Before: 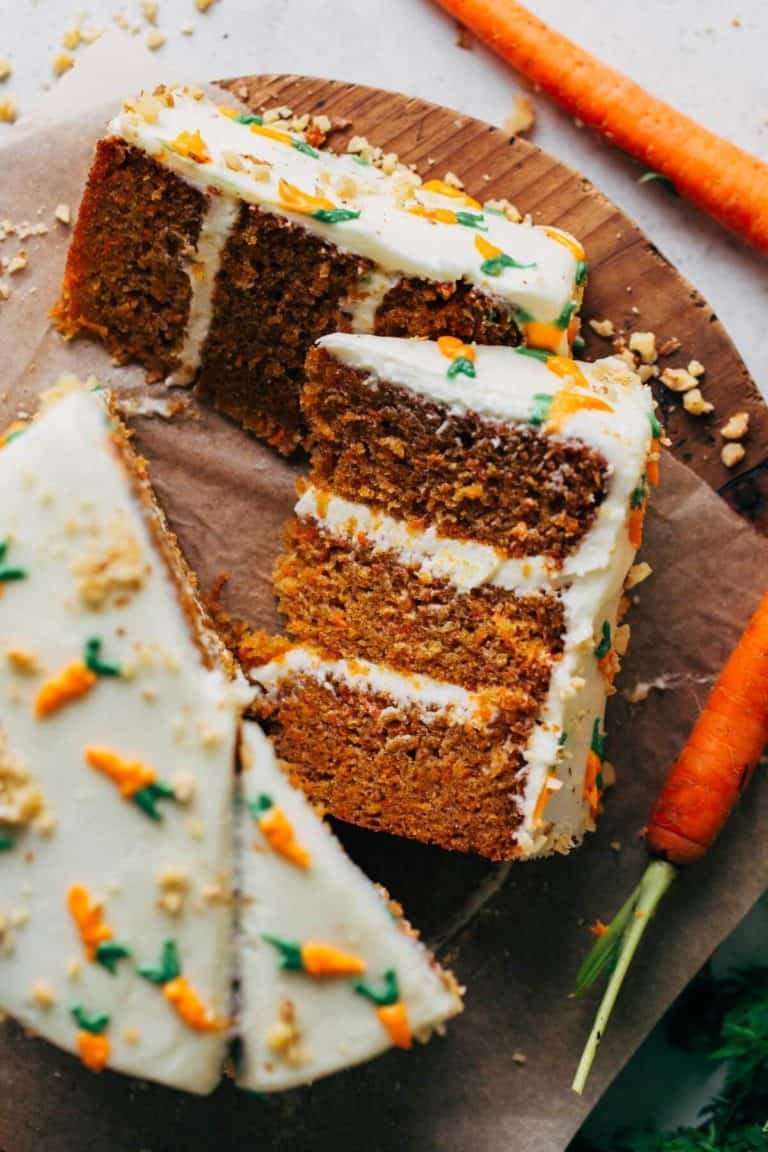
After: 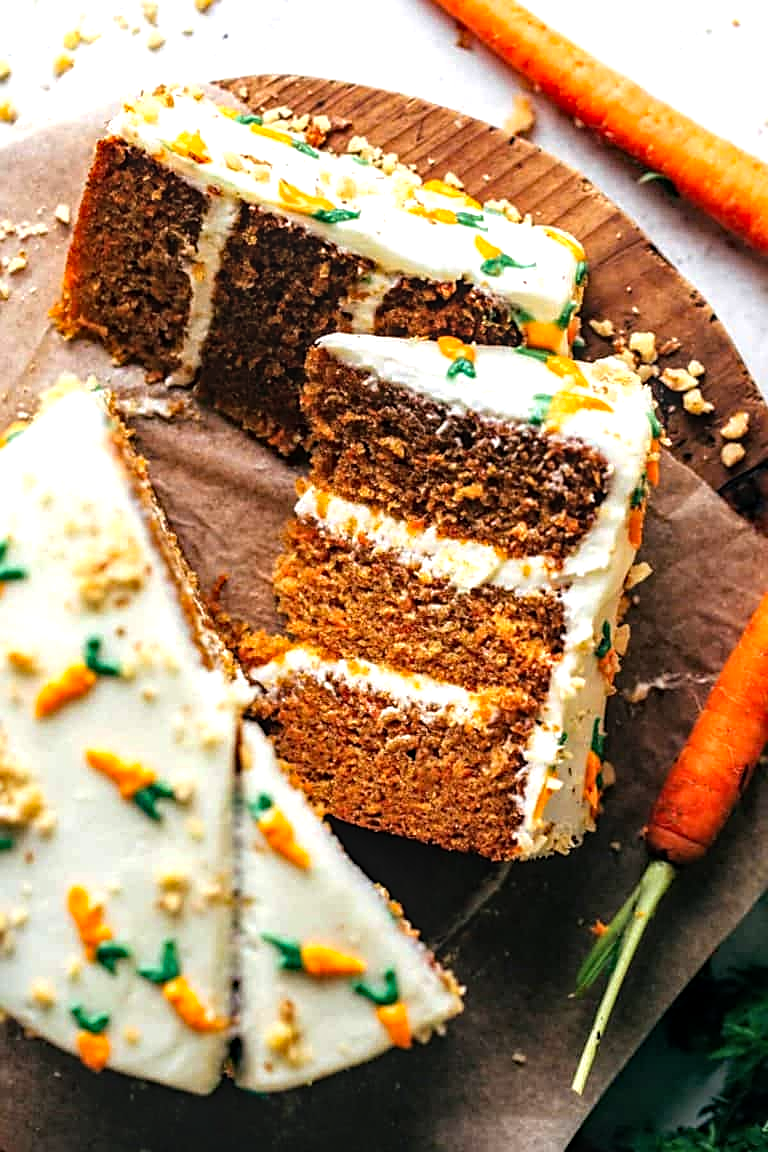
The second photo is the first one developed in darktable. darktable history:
tone equalizer: -8 EV -0.758 EV, -7 EV -0.709 EV, -6 EV -0.617 EV, -5 EV -0.397 EV, -3 EV 0.382 EV, -2 EV 0.6 EV, -1 EV 0.684 EV, +0 EV 0.721 EV, mask exposure compensation -0.503 EV
sharpen: on, module defaults
haze removal: compatibility mode true, adaptive false
local contrast: on, module defaults
